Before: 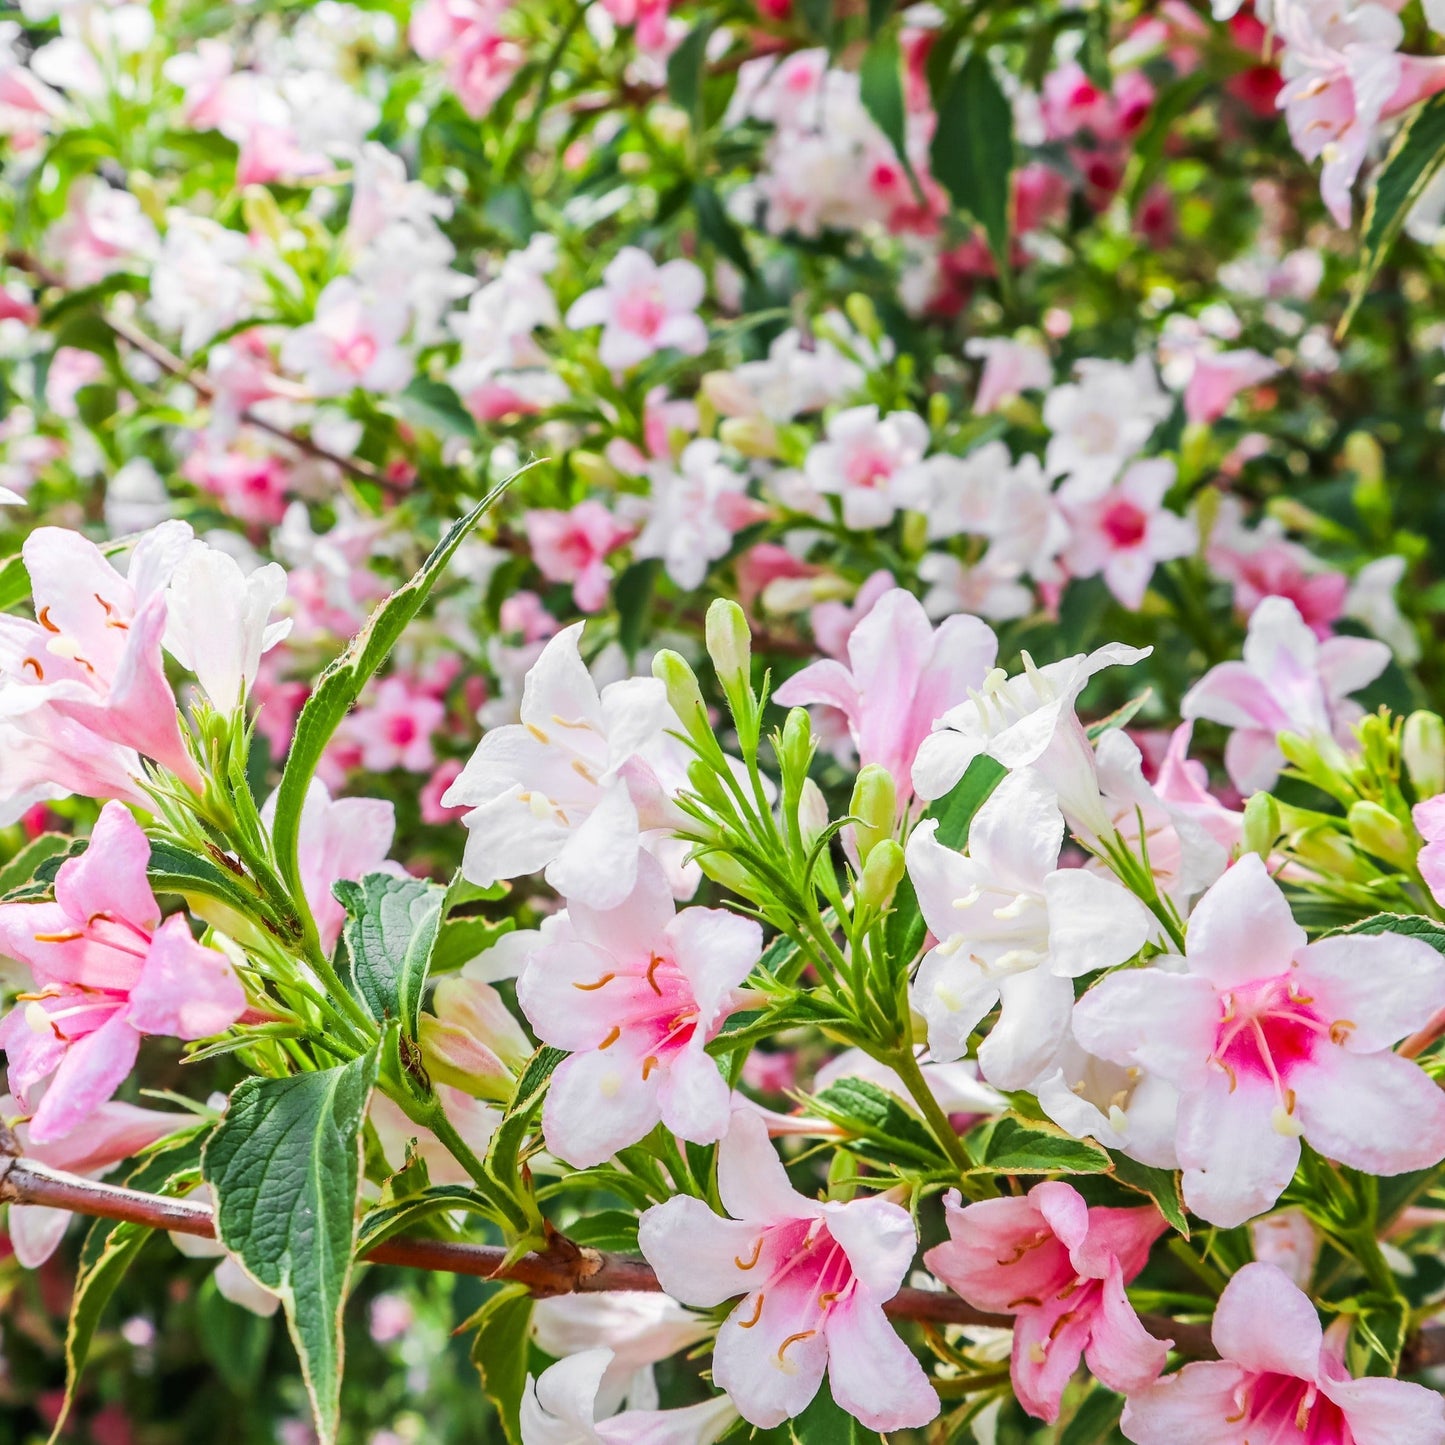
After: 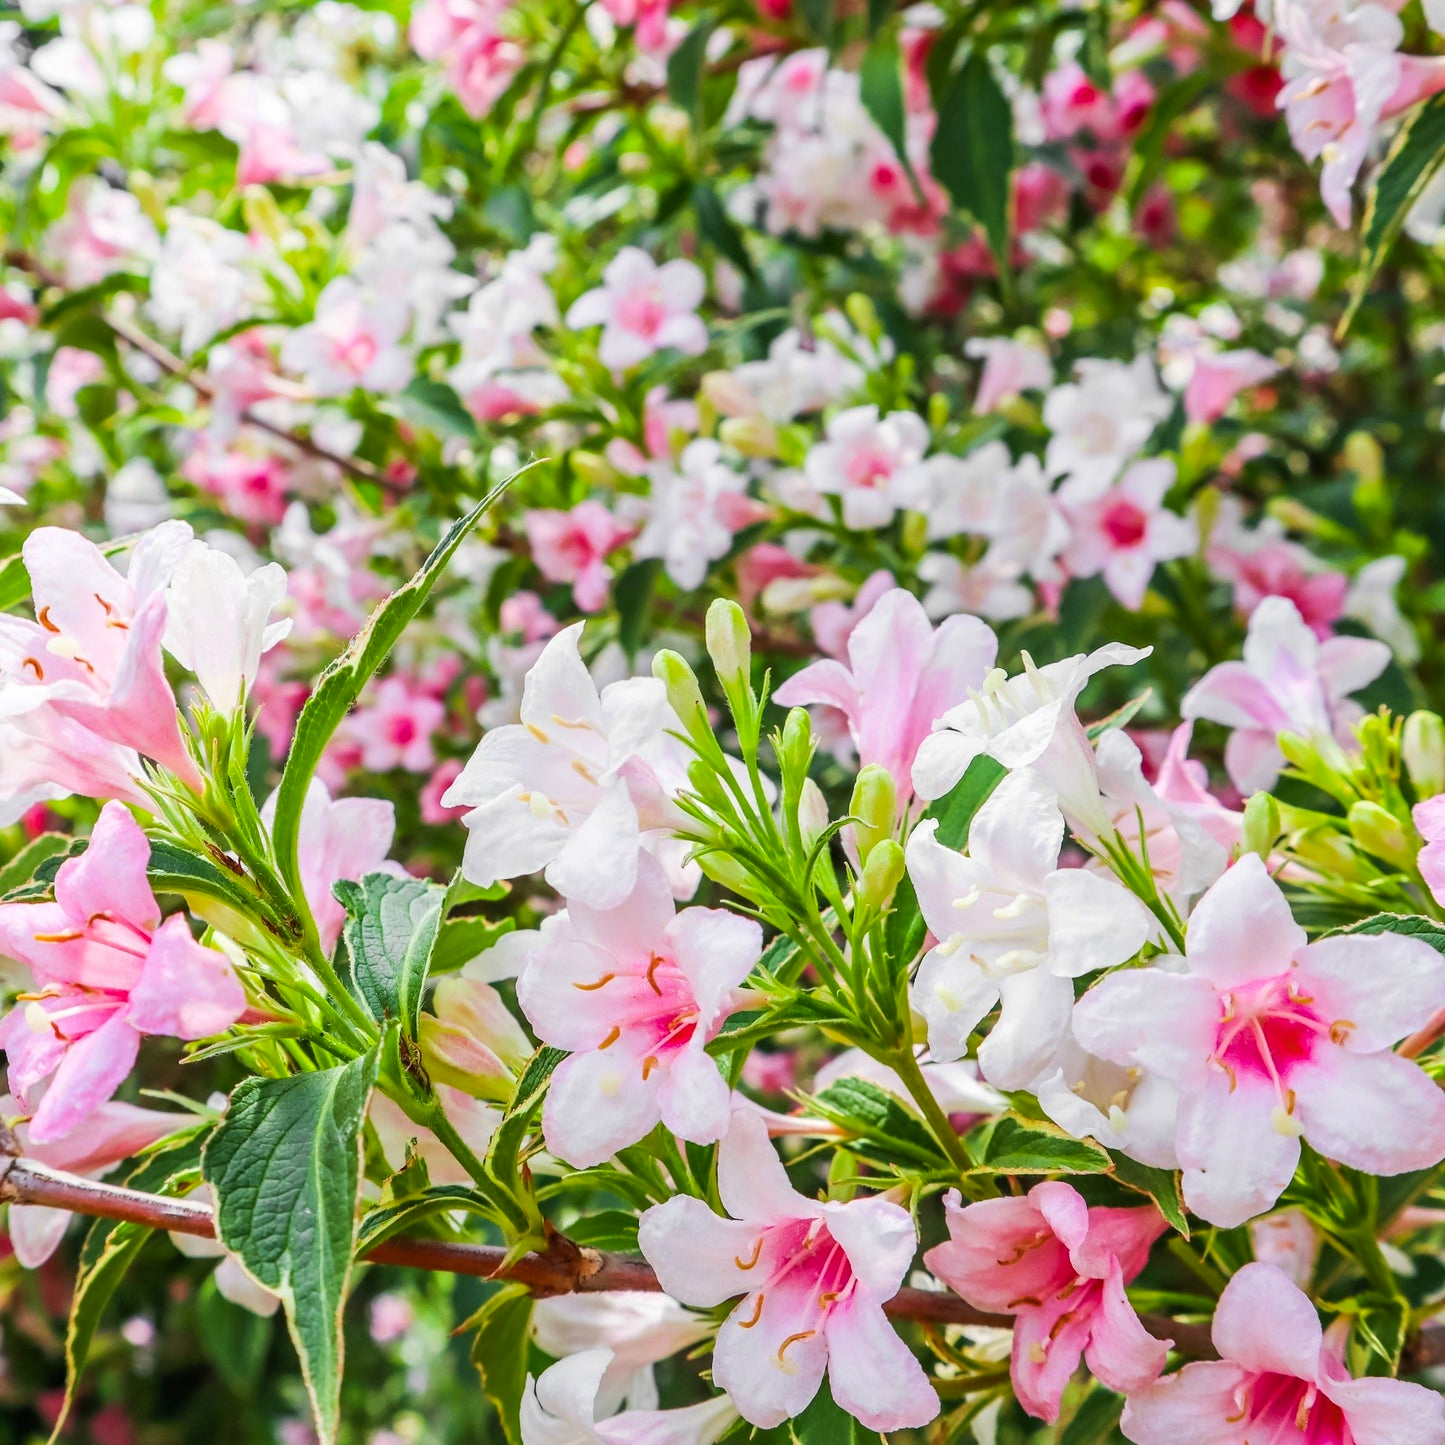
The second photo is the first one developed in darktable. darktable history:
color balance rgb: perceptual saturation grading › global saturation 0.091%, global vibrance 20%
